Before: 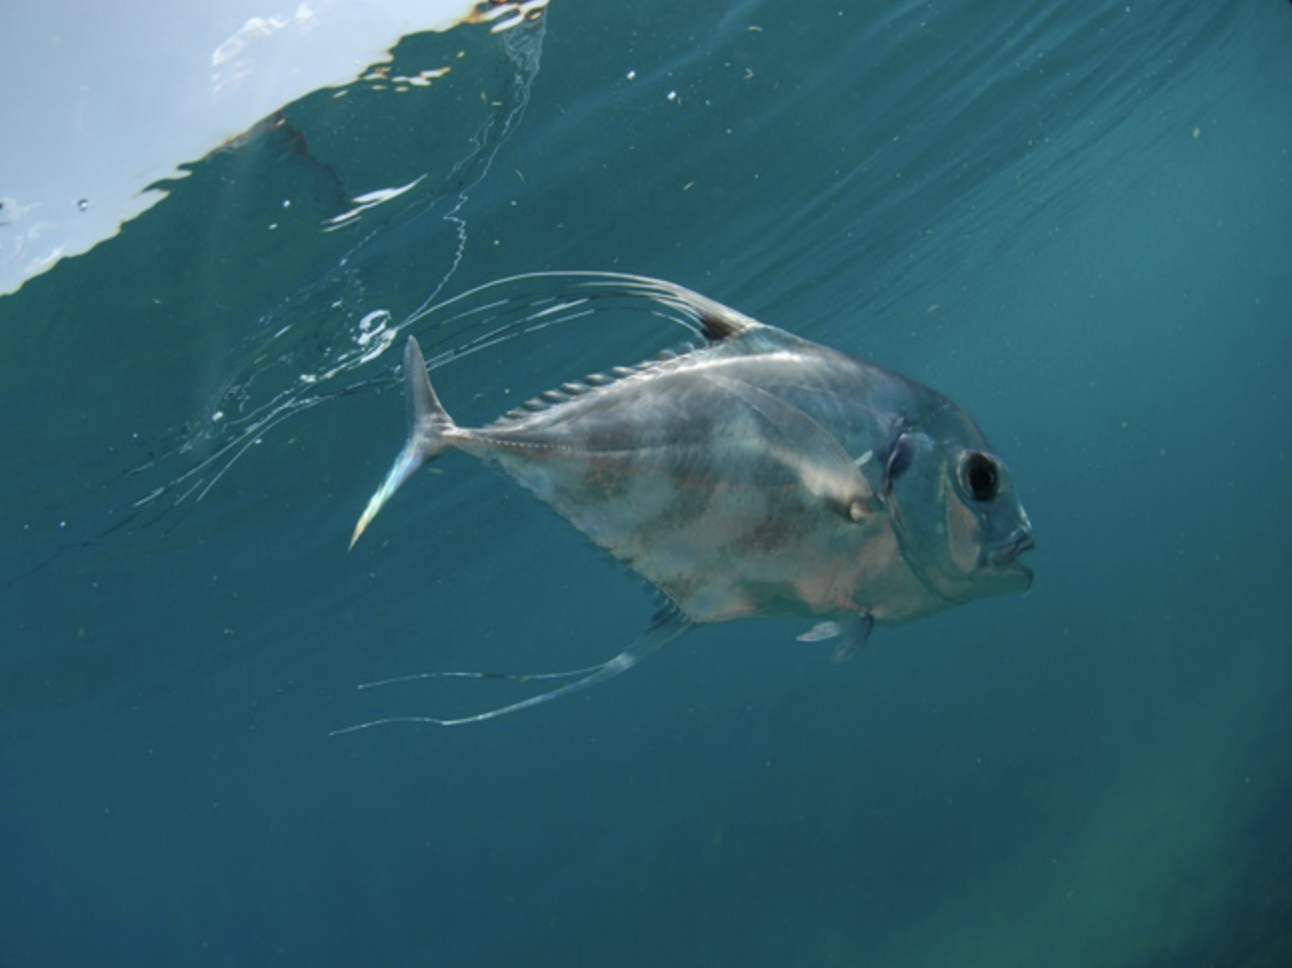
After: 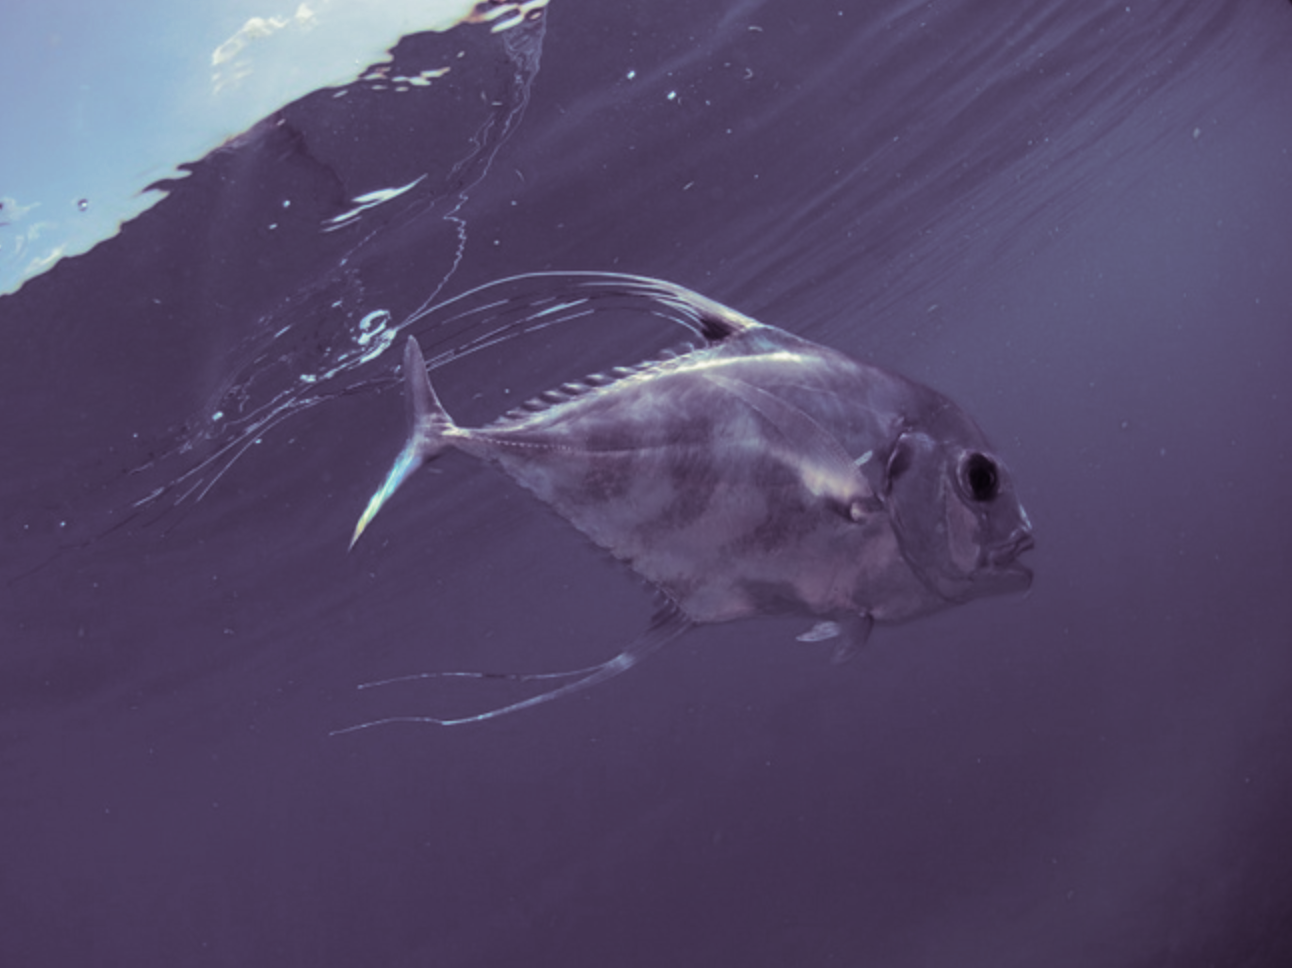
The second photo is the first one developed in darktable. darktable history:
split-toning: shadows › hue 266.4°, shadows › saturation 0.4, highlights › hue 61.2°, highlights › saturation 0.3, compress 0%
shadows and highlights: shadows -20, white point adjustment -2, highlights -35
